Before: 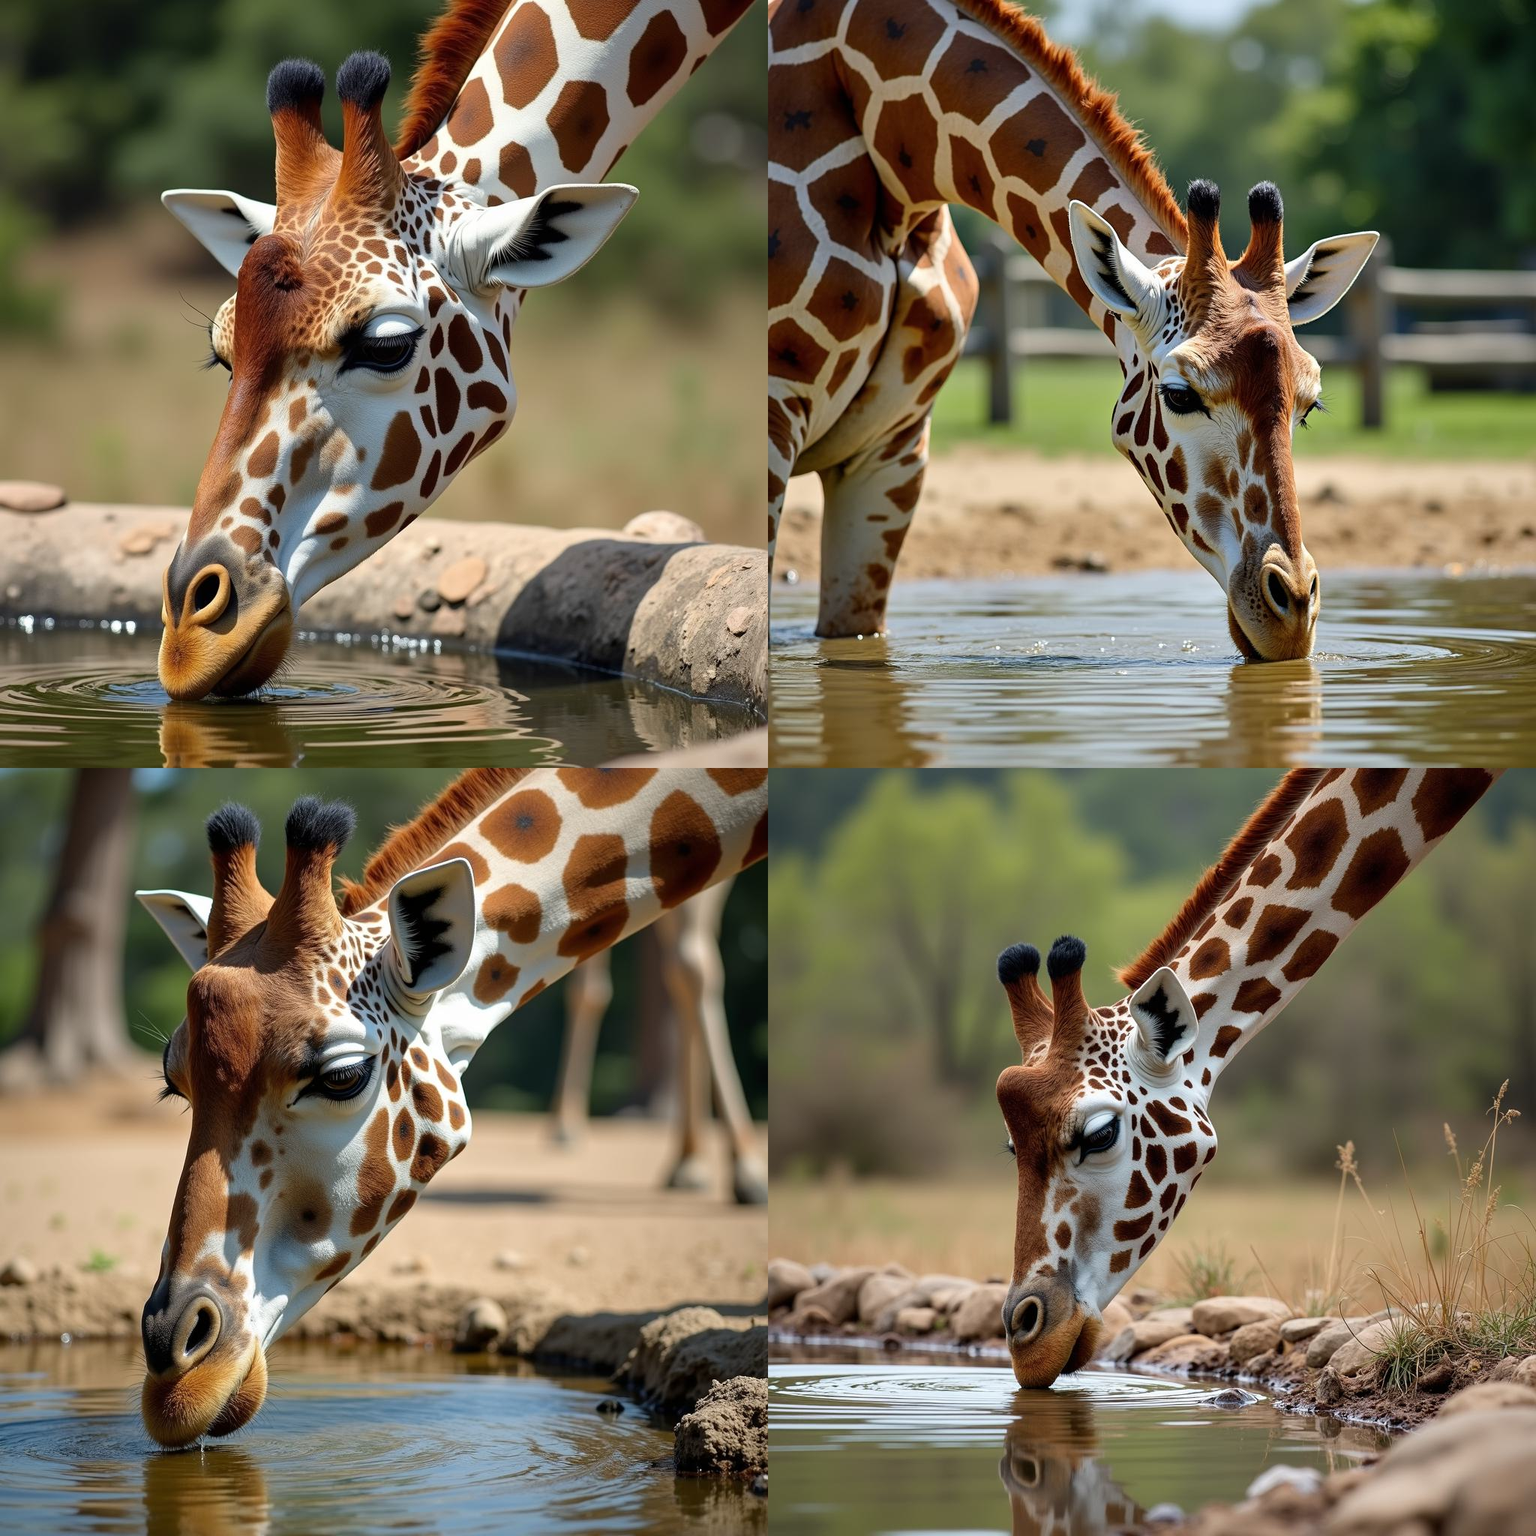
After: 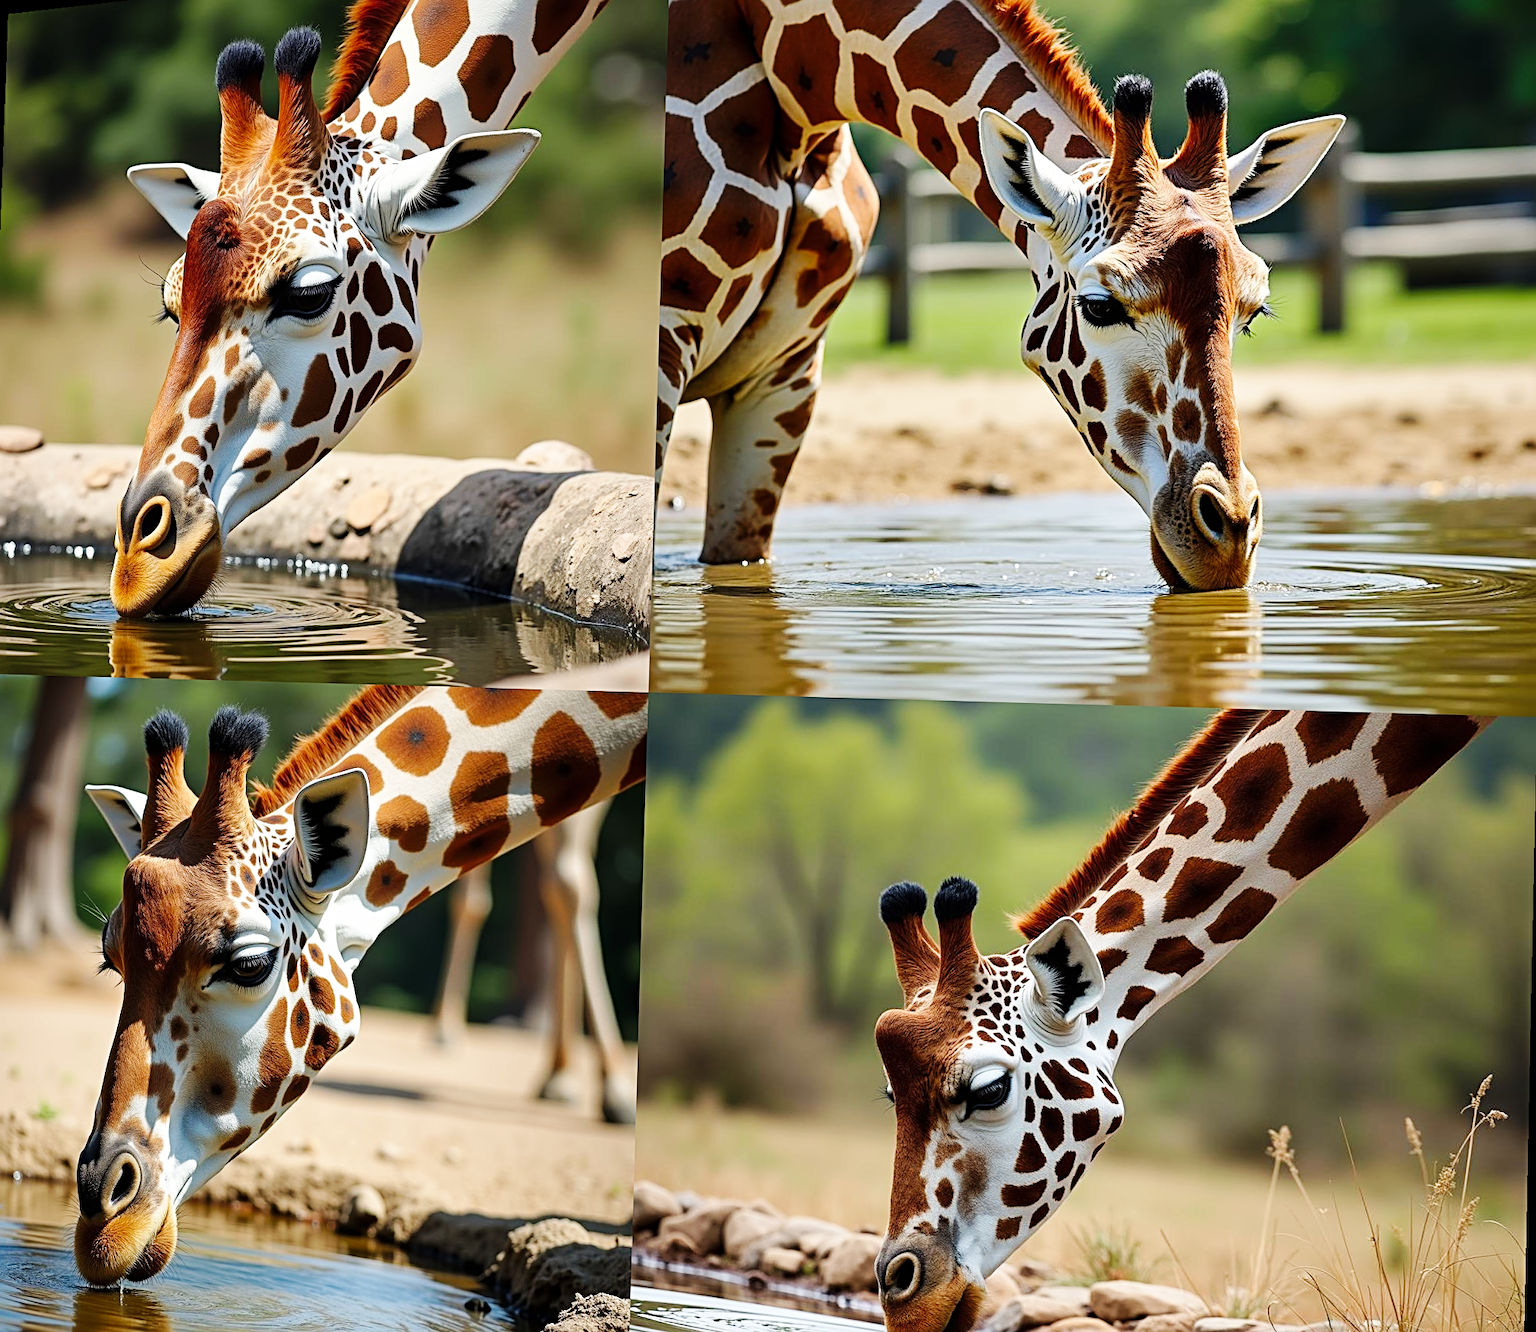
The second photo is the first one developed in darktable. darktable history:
base curve: curves: ch0 [(0, 0) (0.032, 0.025) (0.121, 0.166) (0.206, 0.329) (0.605, 0.79) (1, 1)], preserve colors none
rotate and perspective: rotation 1.69°, lens shift (vertical) -0.023, lens shift (horizontal) -0.291, crop left 0.025, crop right 0.988, crop top 0.092, crop bottom 0.842
sharpen: radius 3.119
